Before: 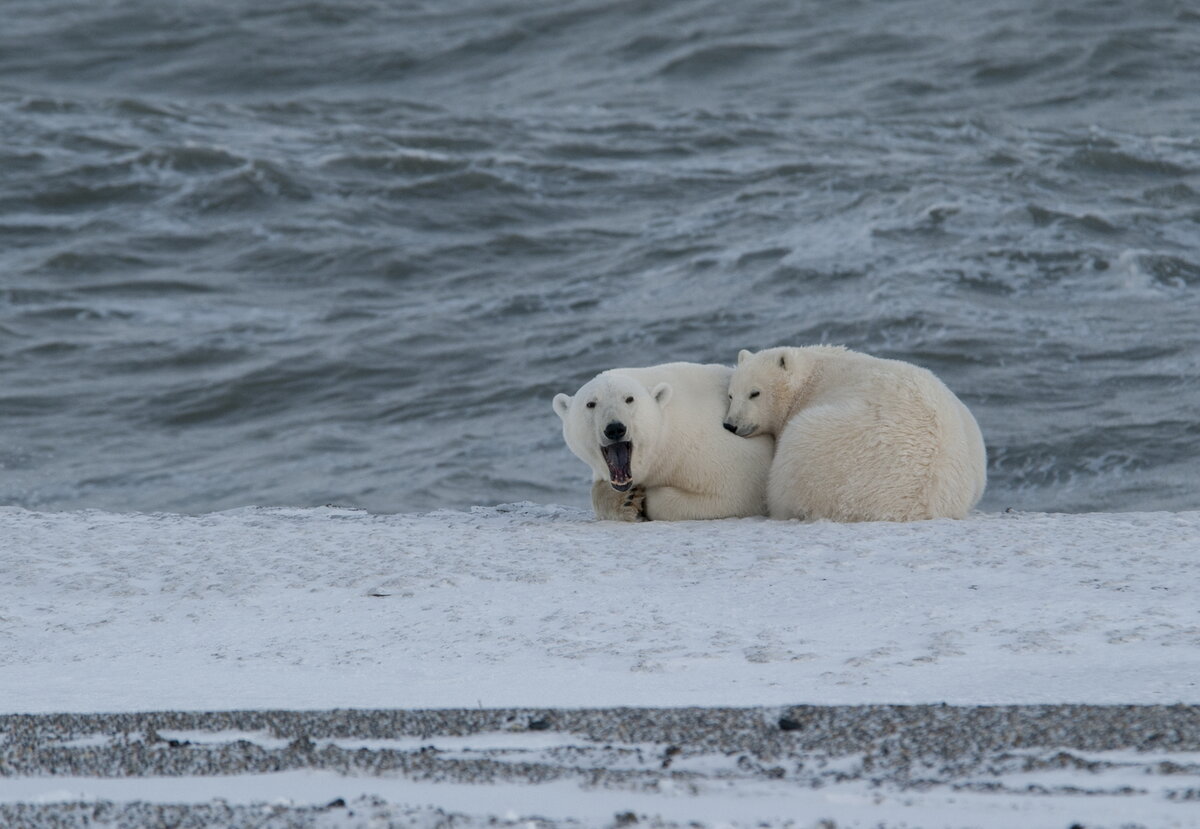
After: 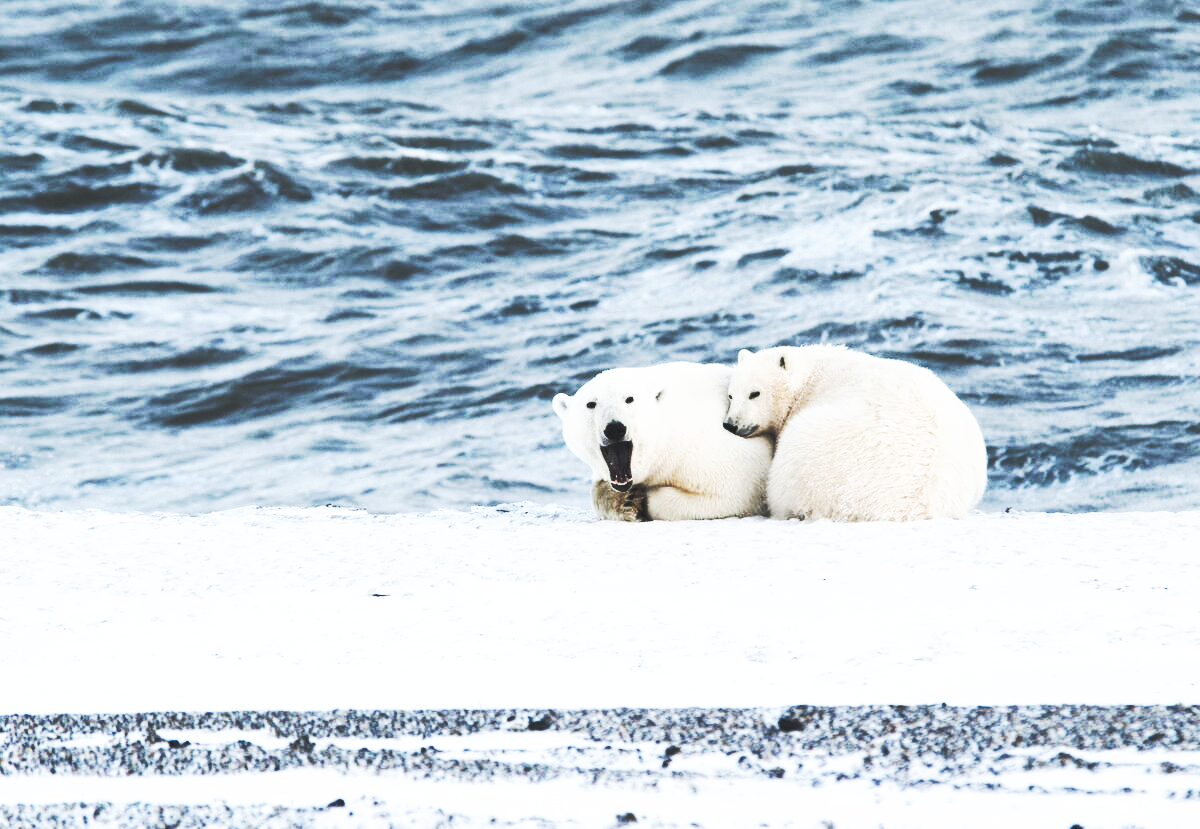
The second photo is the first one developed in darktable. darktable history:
base curve: curves: ch0 [(0, 0.015) (0.085, 0.116) (0.134, 0.298) (0.19, 0.545) (0.296, 0.764) (0.599, 0.982) (1, 1)], preserve colors none
tone equalizer: -8 EV -0.75 EV, -7 EV -0.7 EV, -6 EV -0.6 EV, -5 EV -0.4 EV, -3 EV 0.4 EV, -2 EV 0.6 EV, -1 EV 0.7 EV, +0 EV 0.75 EV, edges refinement/feathering 500, mask exposure compensation -1.57 EV, preserve details no
